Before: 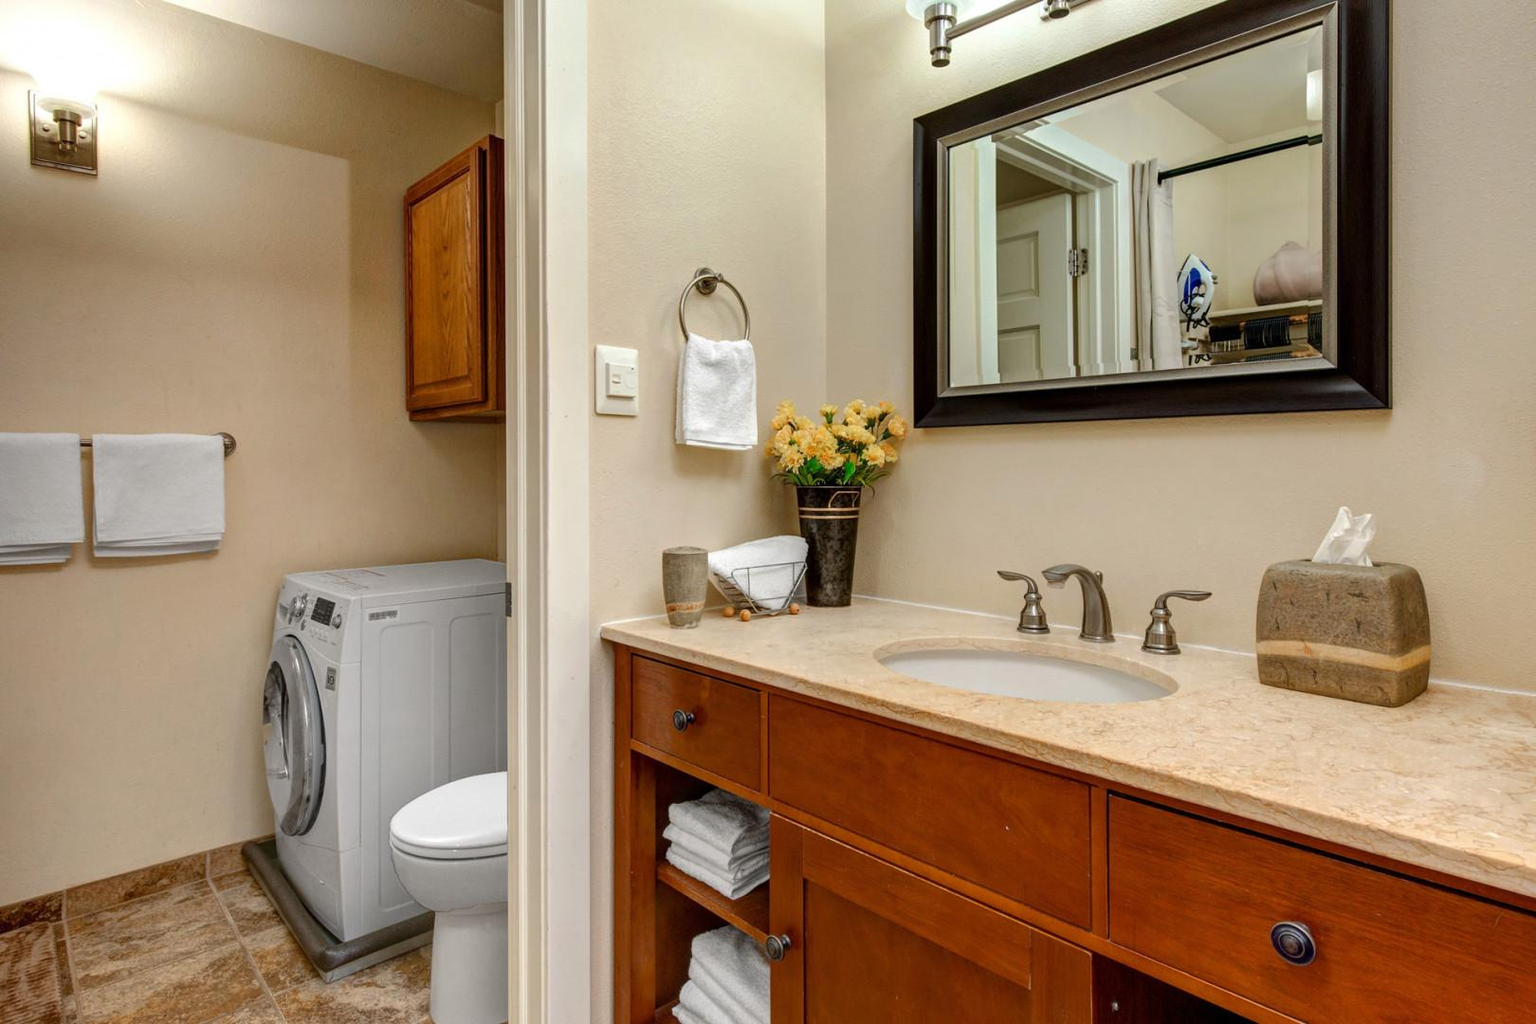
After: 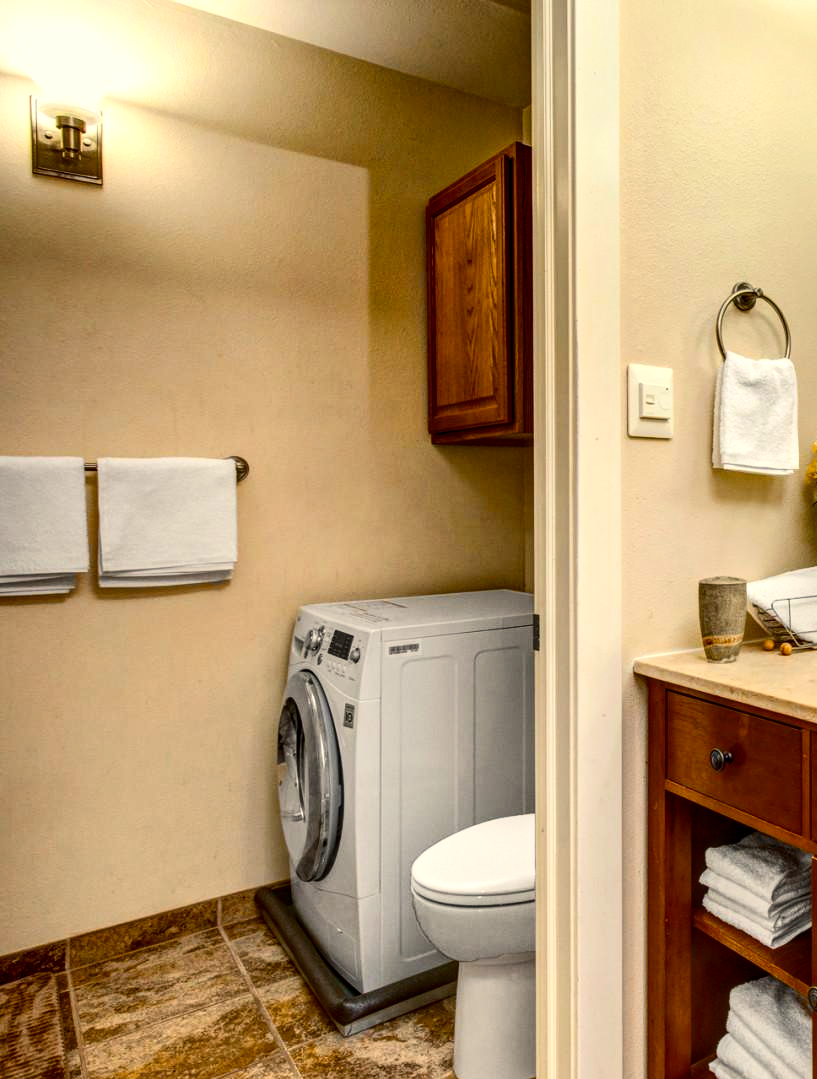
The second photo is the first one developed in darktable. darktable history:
crop and rotate: left 0.013%, top 0%, right 49.515%
local contrast: detail 130%
contrast brightness saturation: contrast 0.272
color balance rgb: highlights gain › chroma 3.075%, highlights gain › hue 76.81°, perceptual saturation grading › global saturation 36.58%, global vibrance 11.091%
